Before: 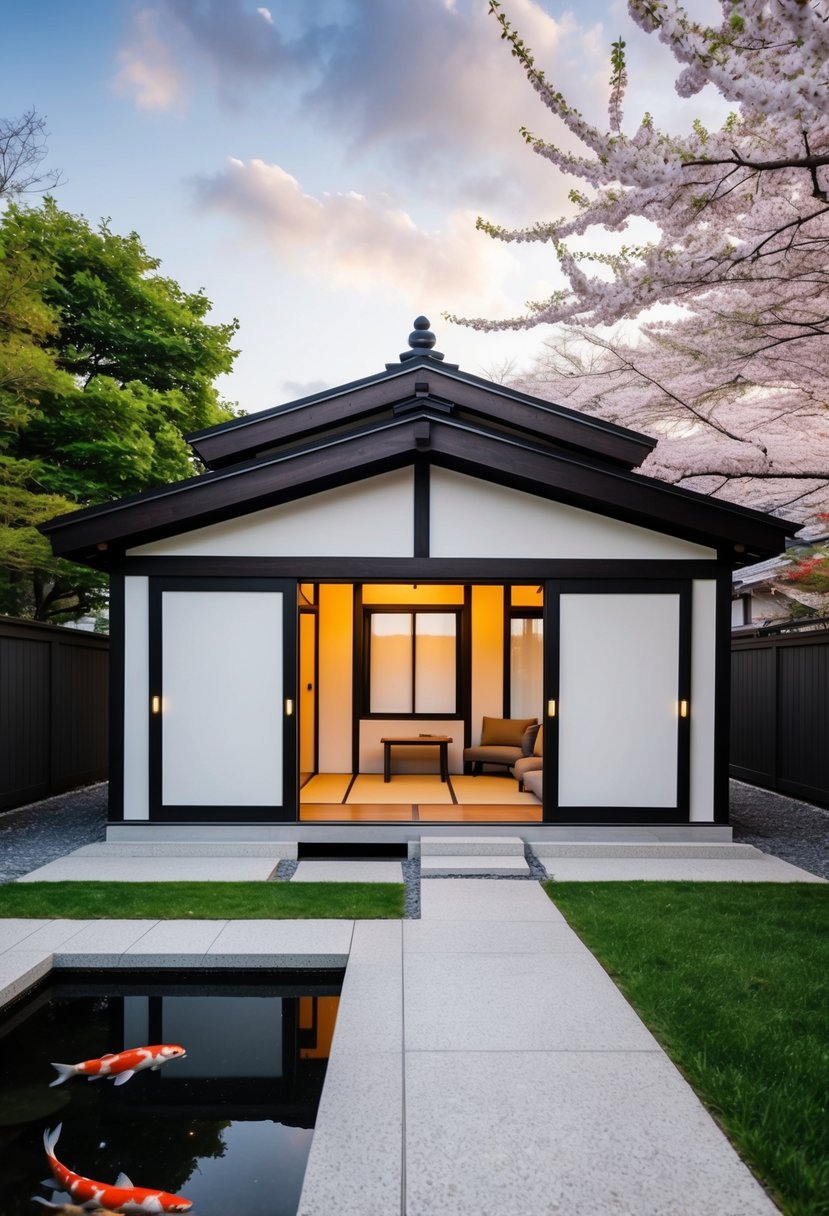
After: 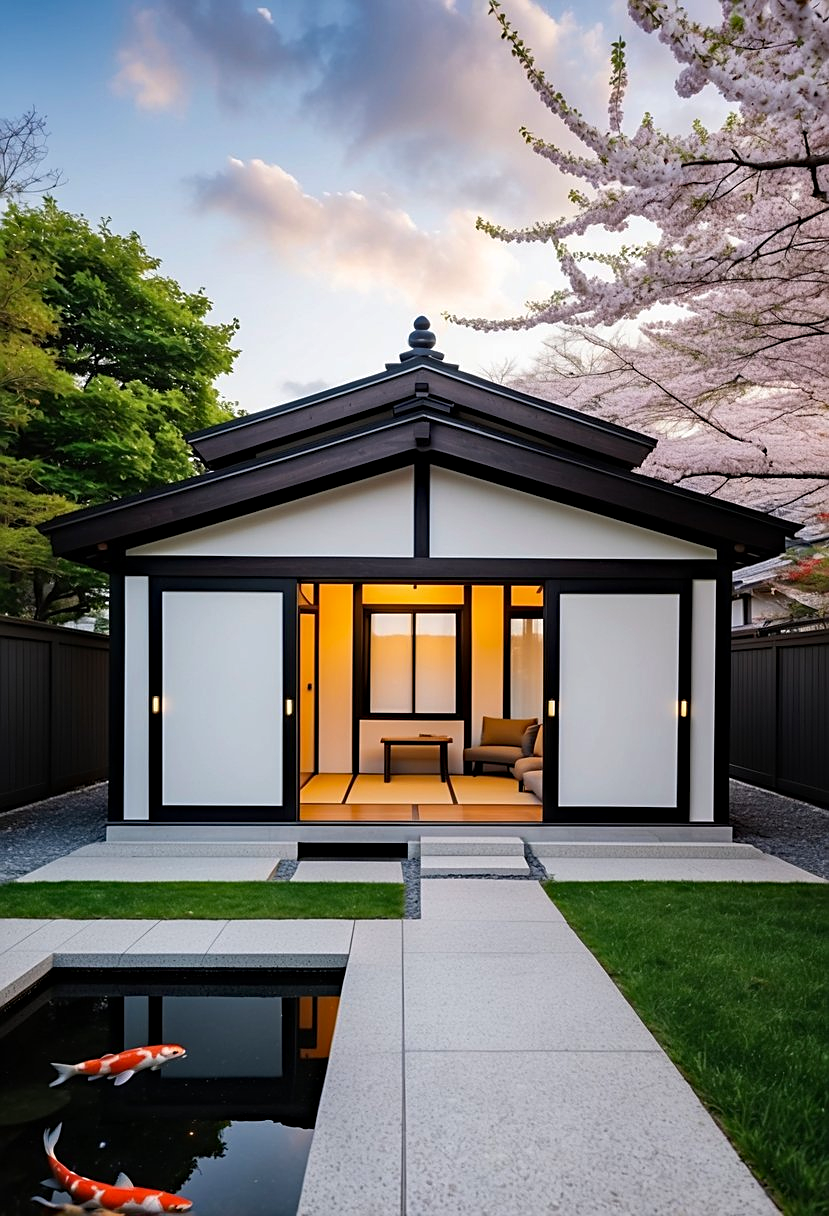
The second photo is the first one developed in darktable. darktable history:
sharpen: on, module defaults
color balance: contrast fulcrum 17.78%
haze removal: compatibility mode true, adaptive false
